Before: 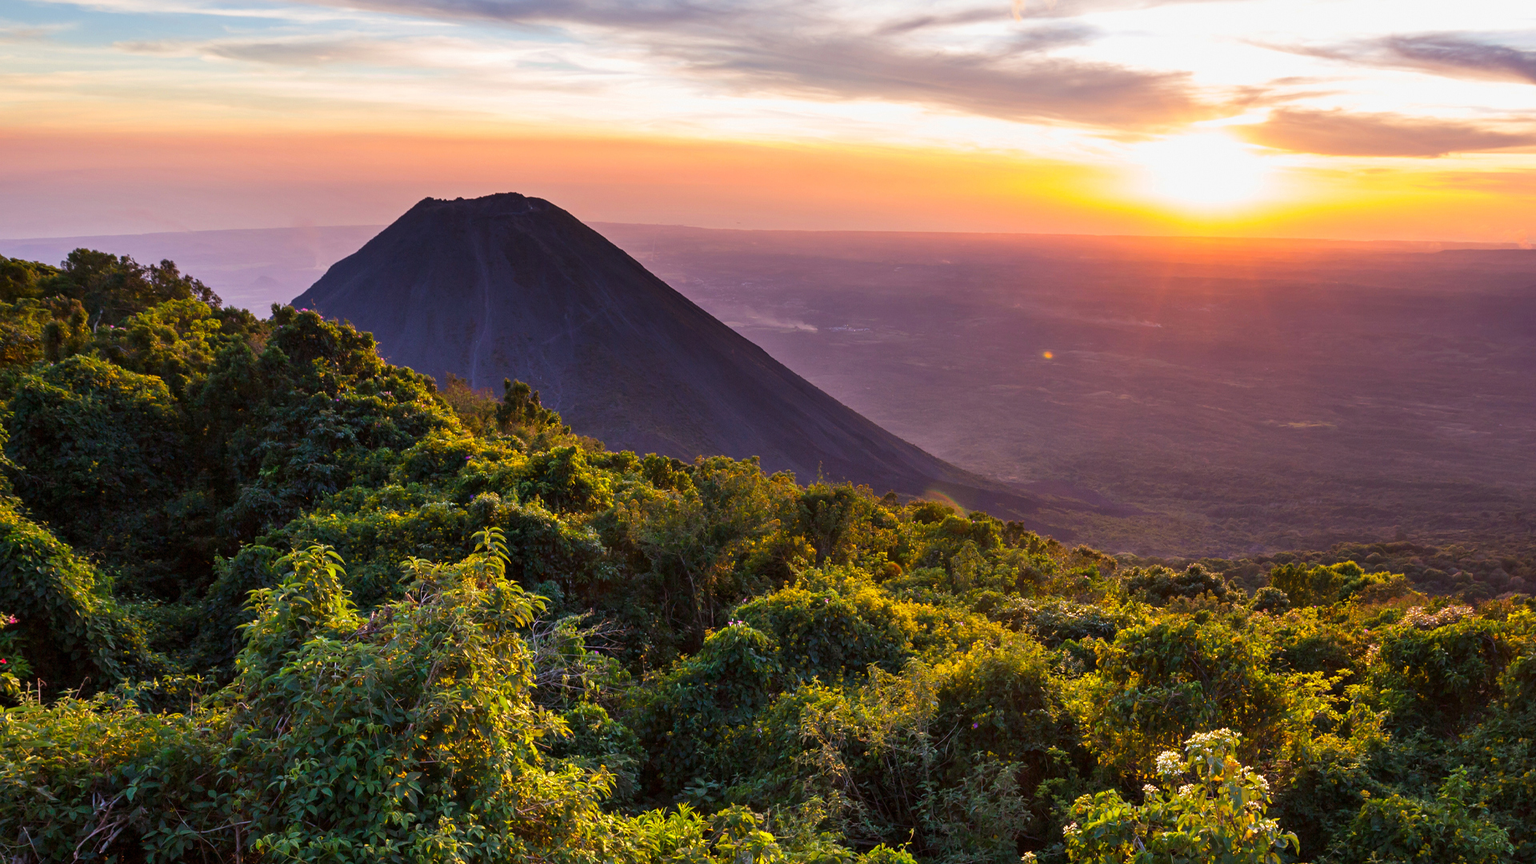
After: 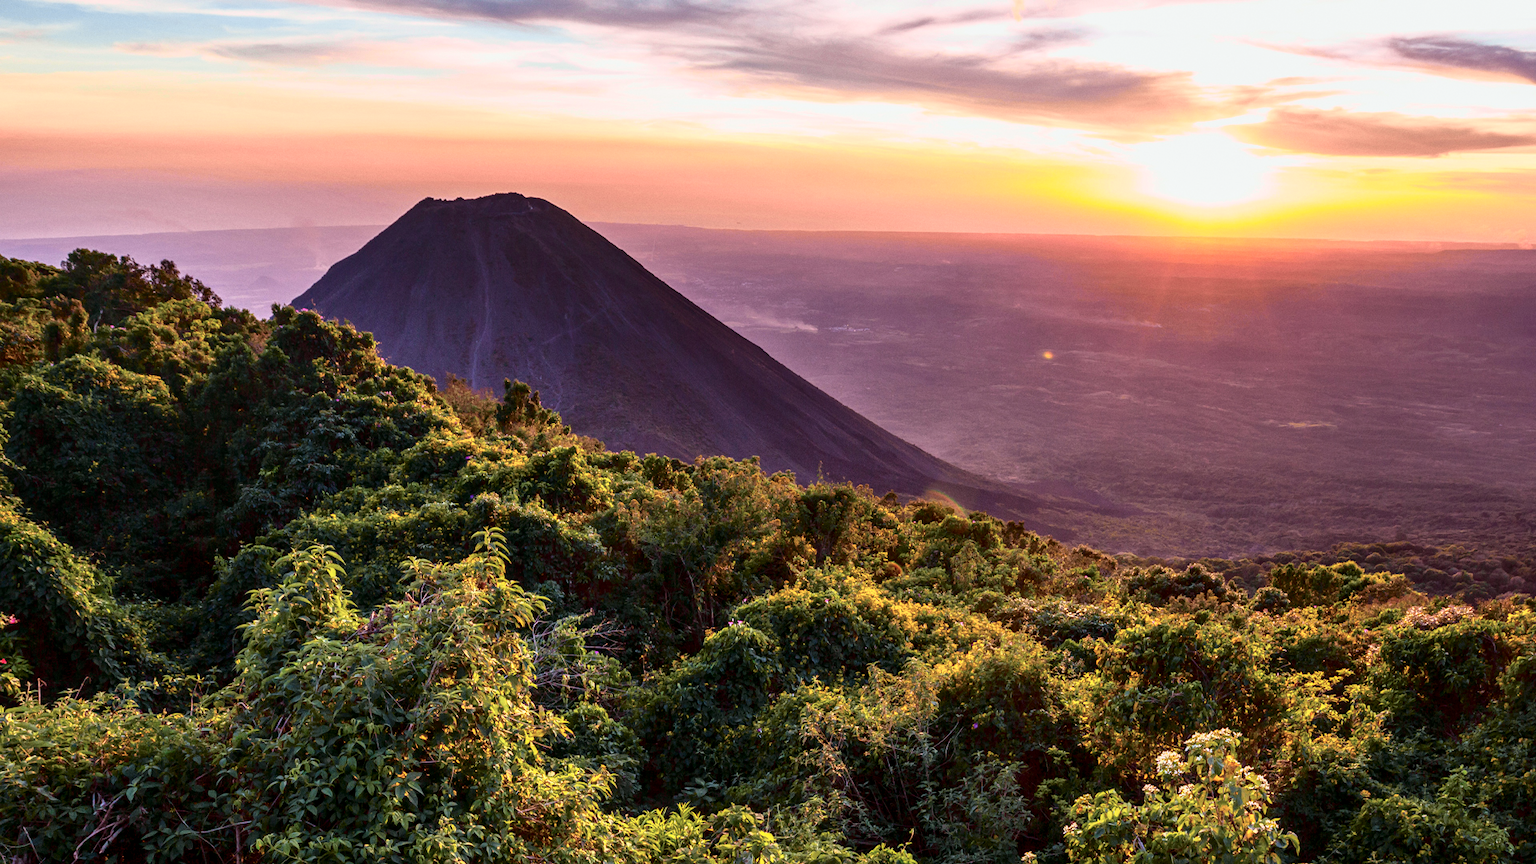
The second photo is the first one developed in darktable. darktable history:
tone curve: curves: ch0 [(0, 0) (0.105, 0.068) (0.195, 0.162) (0.283, 0.283) (0.384, 0.404) (0.485, 0.531) (0.638, 0.681) (0.795, 0.879) (1, 0.977)]; ch1 [(0, 0) (0.161, 0.092) (0.35, 0.33) (0.379, 0.401) (0.456, 0.469) (0.504, 0.501) (0.512, 0.523) (0.58, 0.597) (0.635, 0.646) (1, 1)]; ch2 [(0, 0) (0.371, 0.362) (0.437, 0.437) (0.5, 0.5) (0.53, 0.523) (0.56, 0.58) (0.622, 0.606) (1, 1)], color space Lab, independent channels, preserve colors none
local contrast: on, module defaults
grain: coarseness 0.09 ISO, strength 10%
